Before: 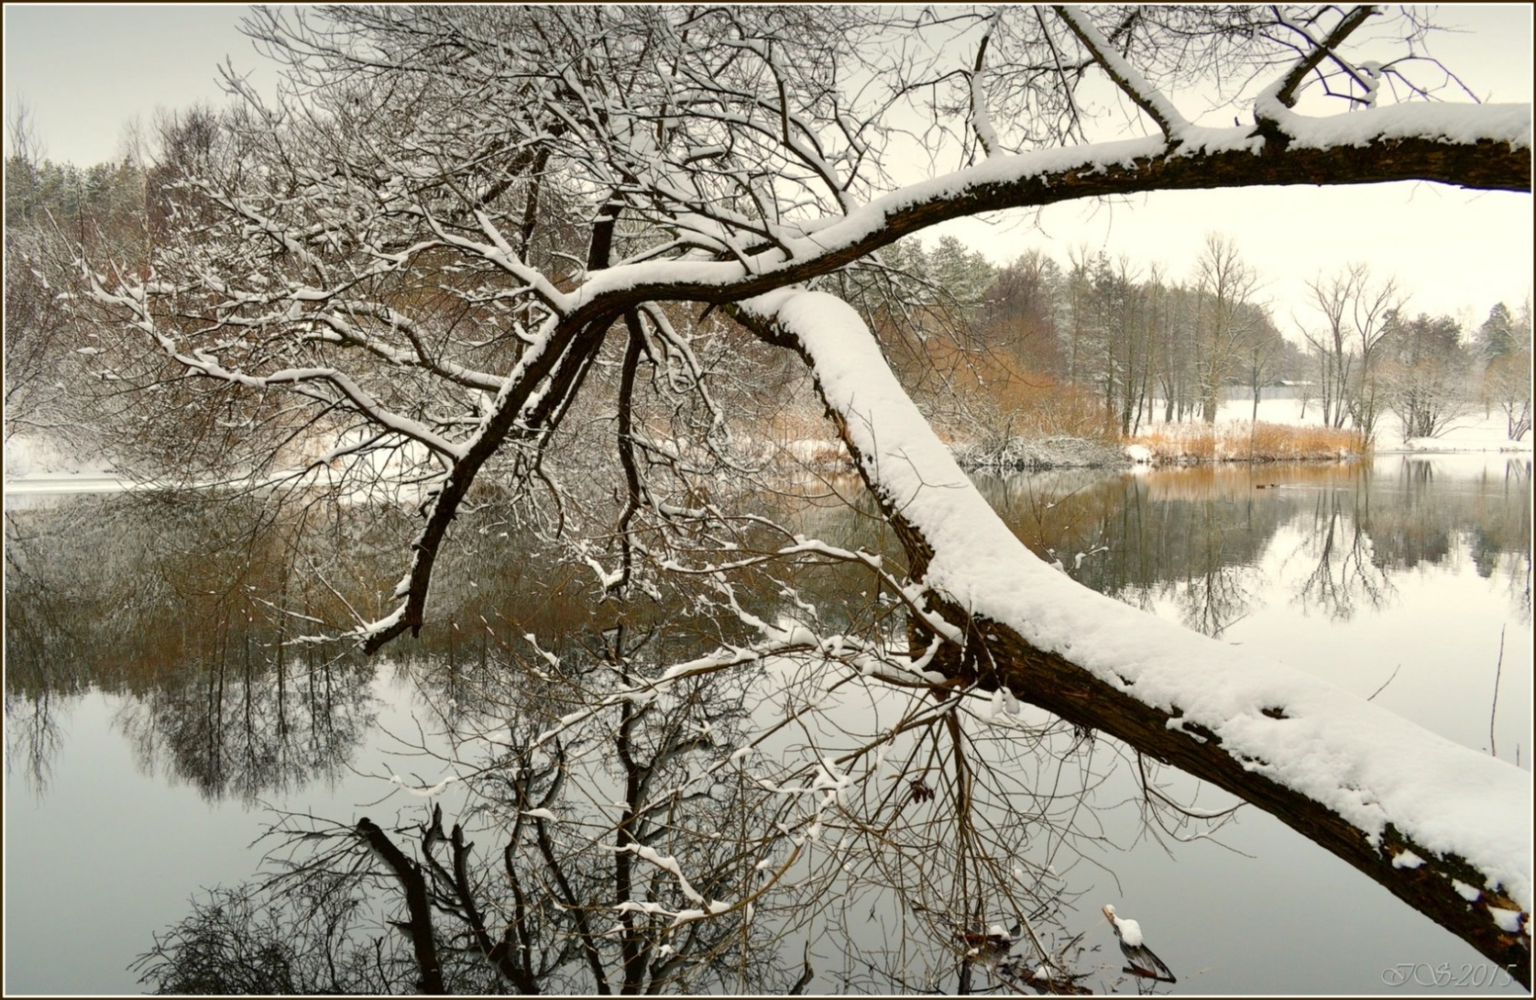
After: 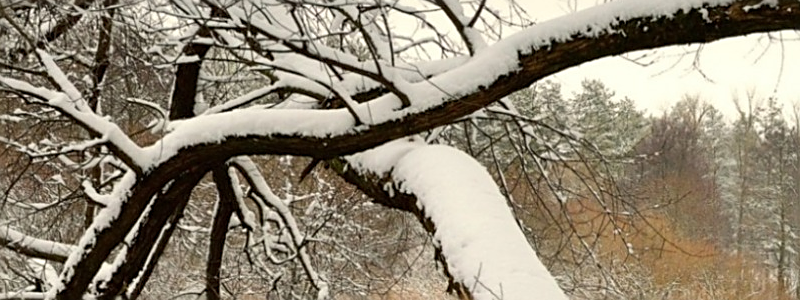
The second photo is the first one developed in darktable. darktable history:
levels: mode automatic, white 99.96%, levels [0.031, 0.5, 0.969]
sharpen: on, module defaults
crop: left 28.874%, top 16.868%, right 26.659%, bottom 57.496%
